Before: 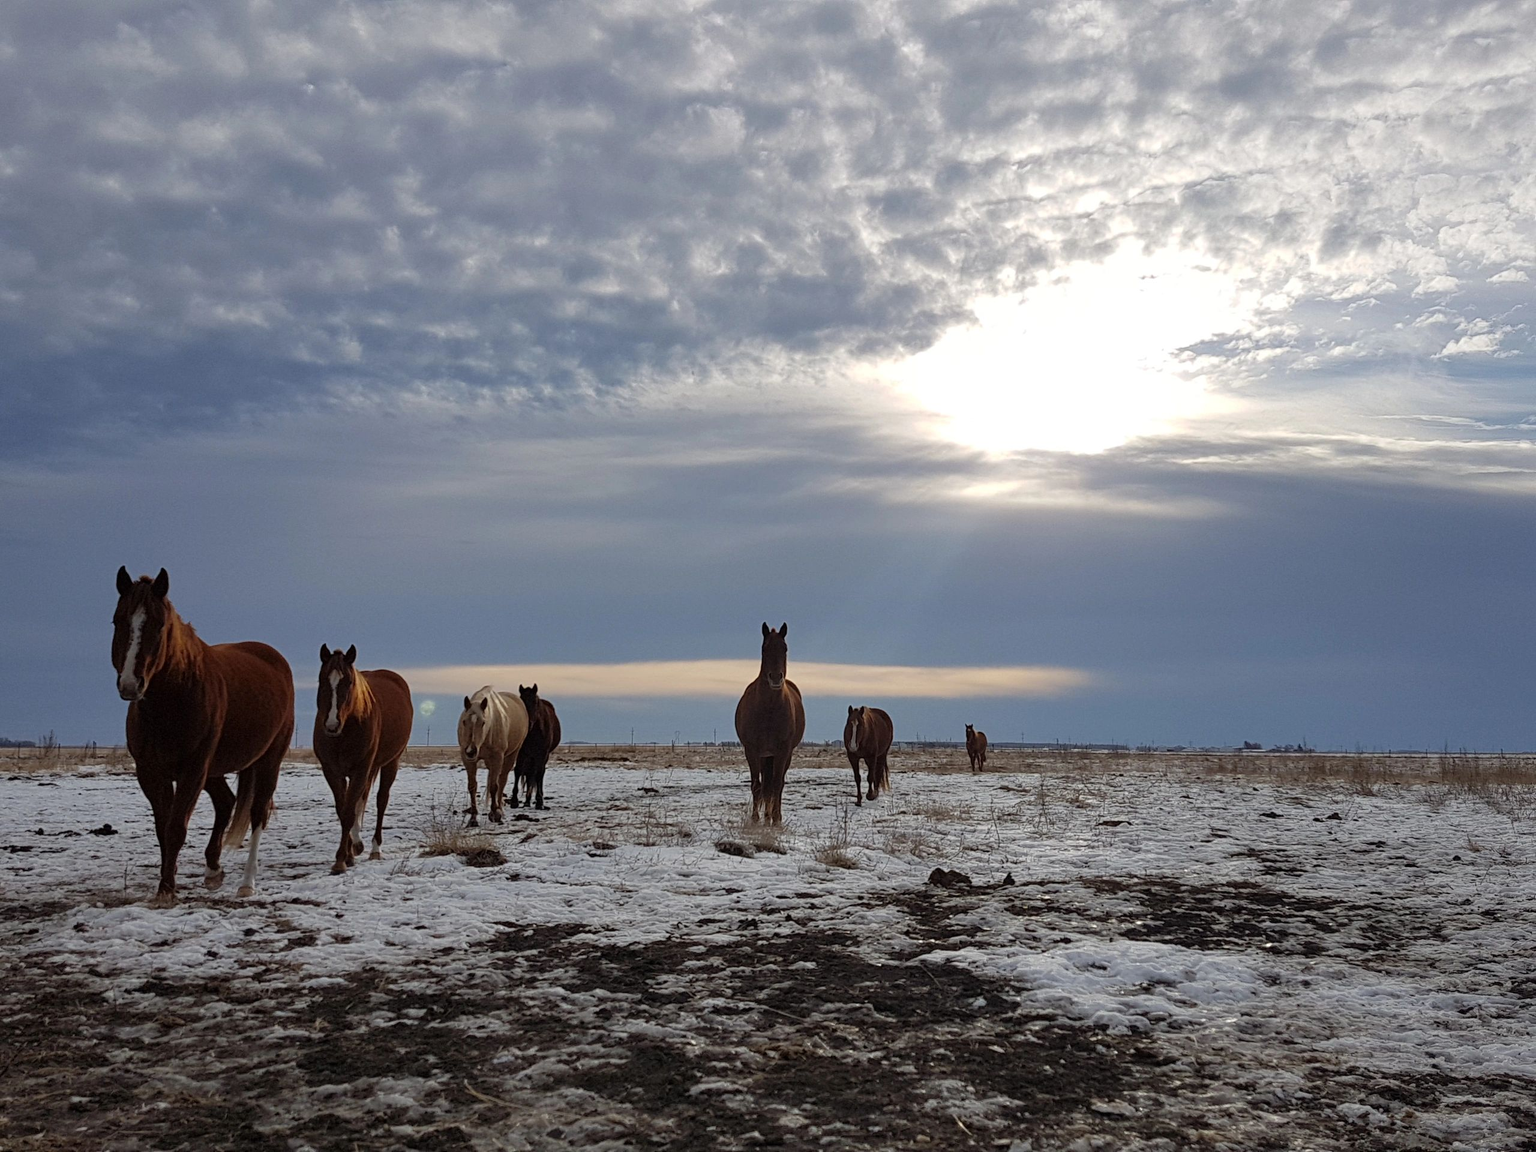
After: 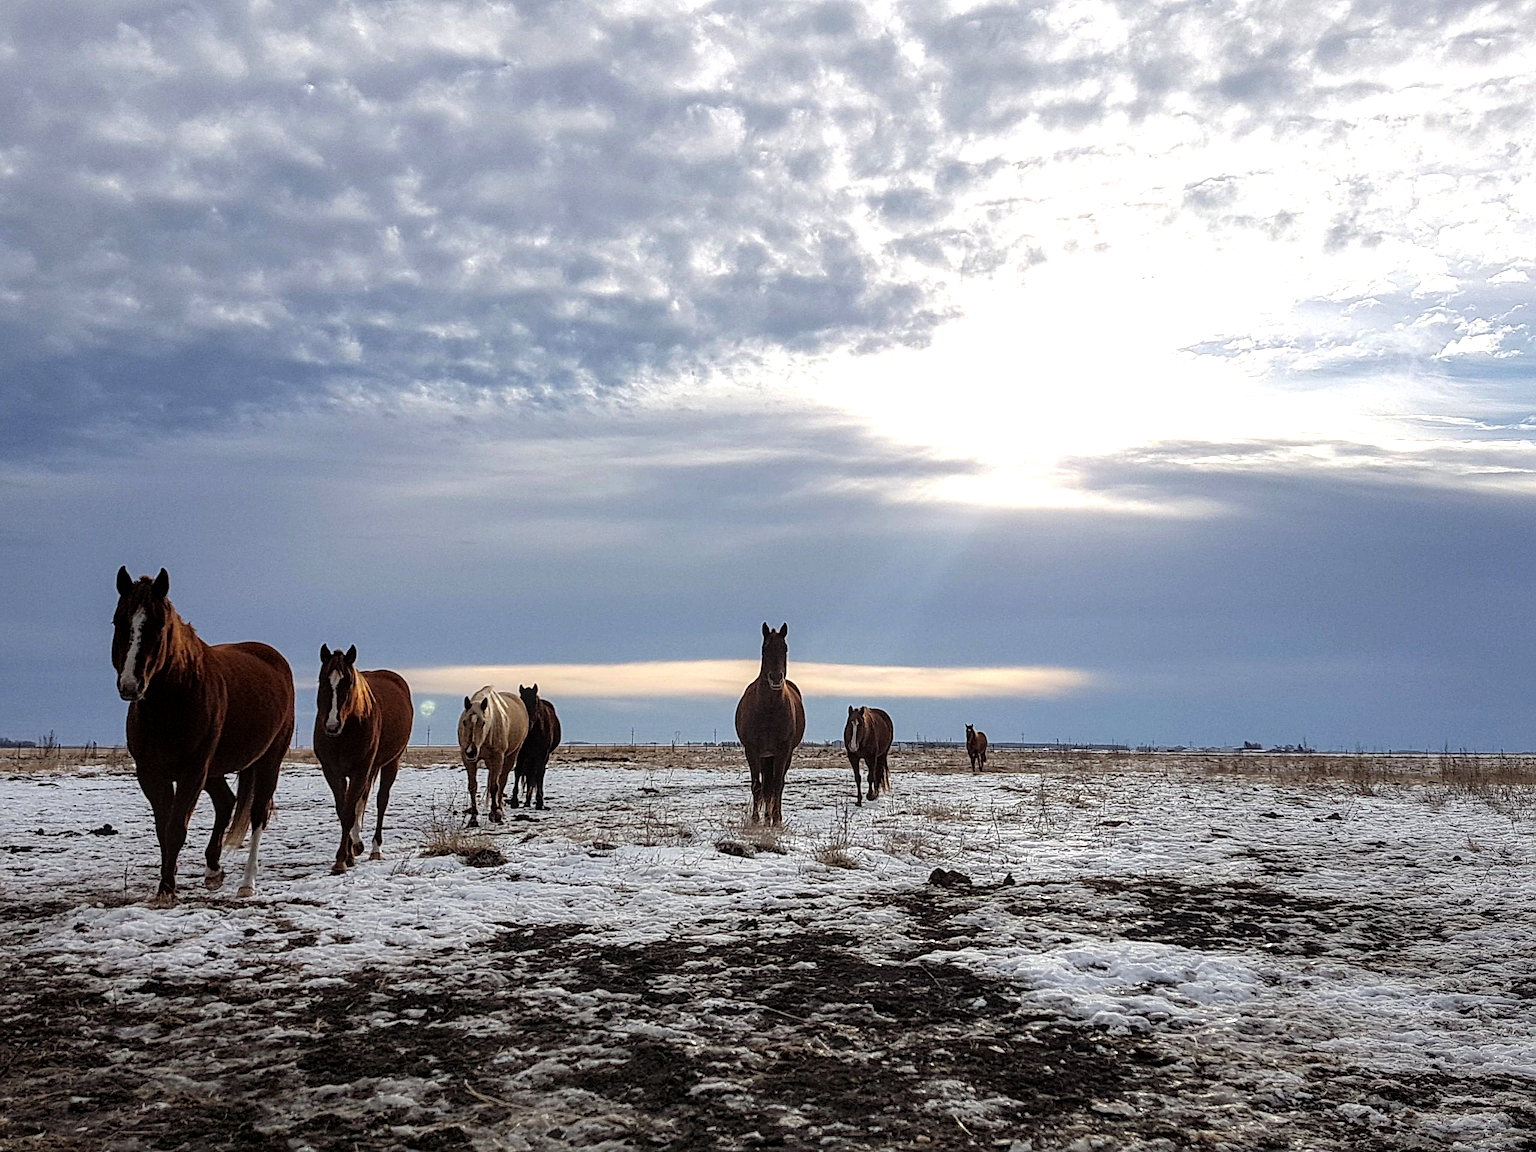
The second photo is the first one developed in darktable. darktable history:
sharpen: on, module defaults
tone equalizer: -8 EV -0.736 EV, -7 EV -0.666 EV, -6 EV -0.639 EV, -5 EV -0.366 EV, -3 EV 0.381 EV, -2 EV 0.6 EV, -1 EV 0.698 EV, +0 EV 0.736 EV
local contrast: on, module defaults
